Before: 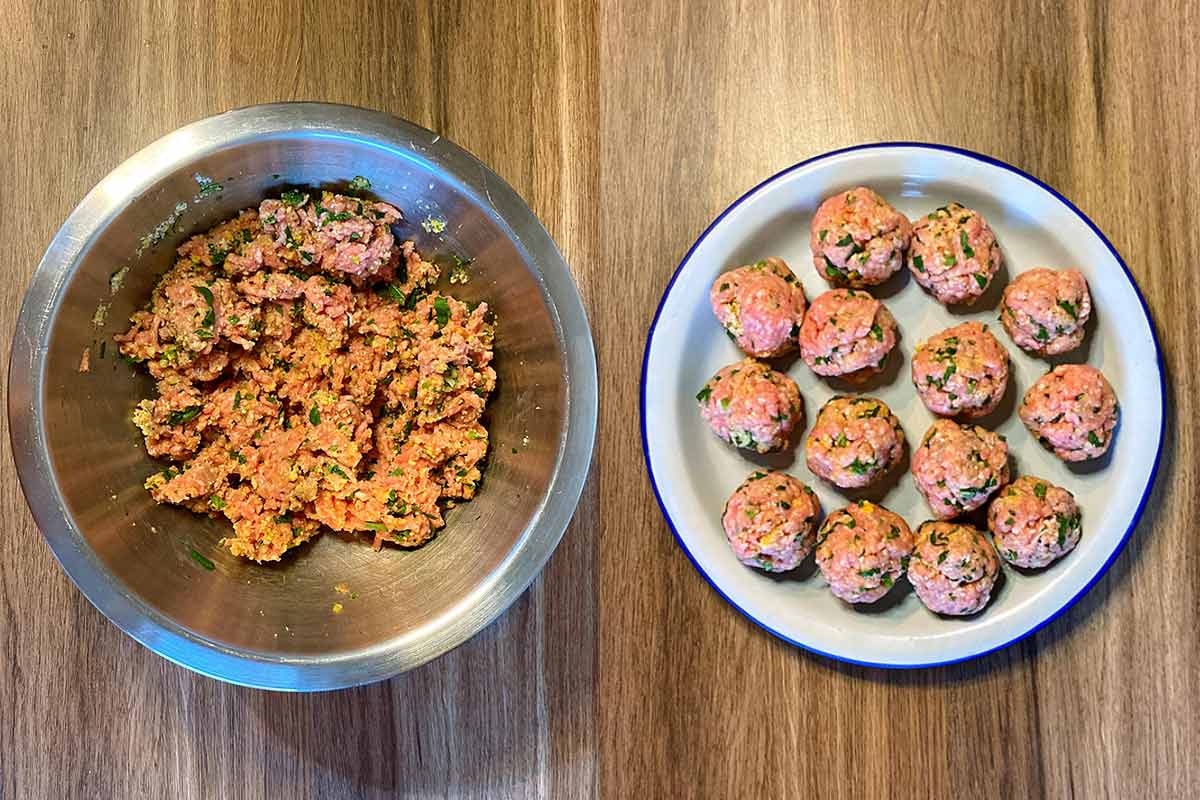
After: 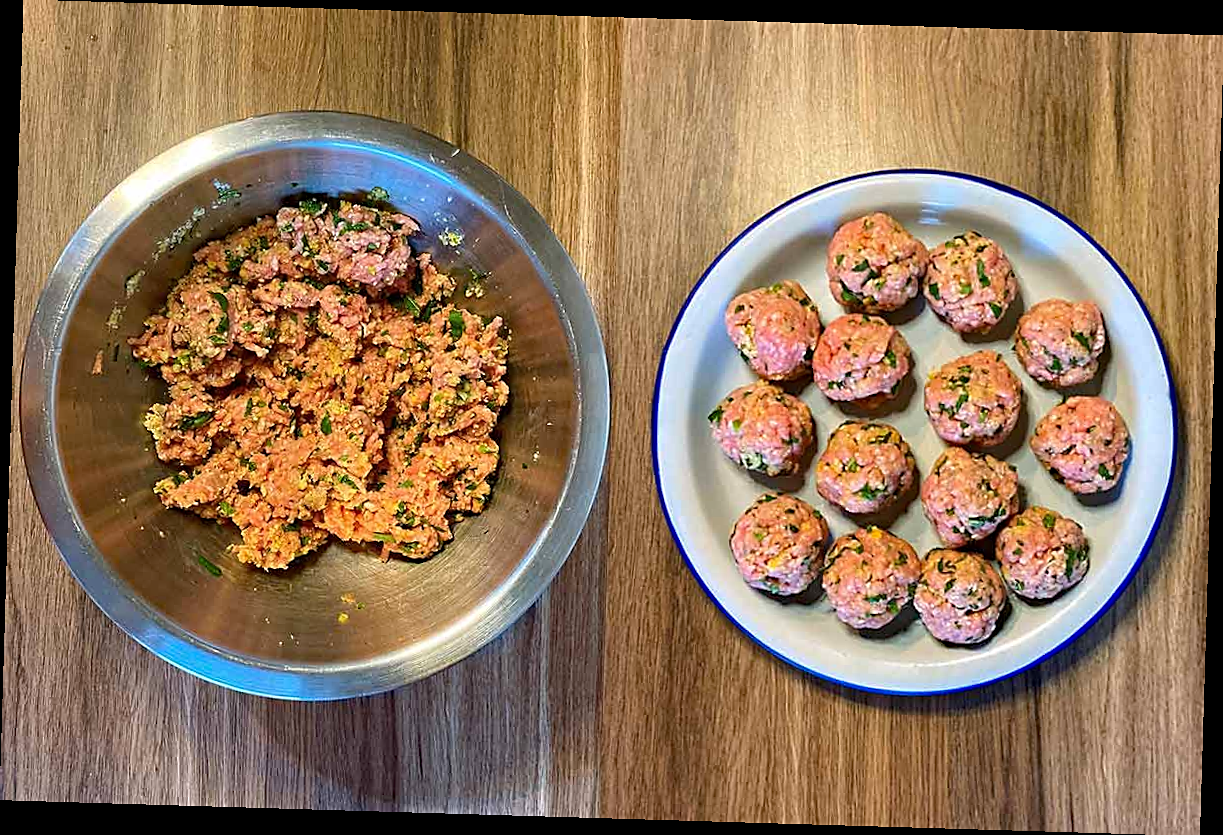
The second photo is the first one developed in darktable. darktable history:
sharpen: radius 1.864, amount 0.398, threshold 1.271
haze removal: compatibility mode true, adaptive false
rotate and perspective: rotation 1.72°, automatic cropping off
